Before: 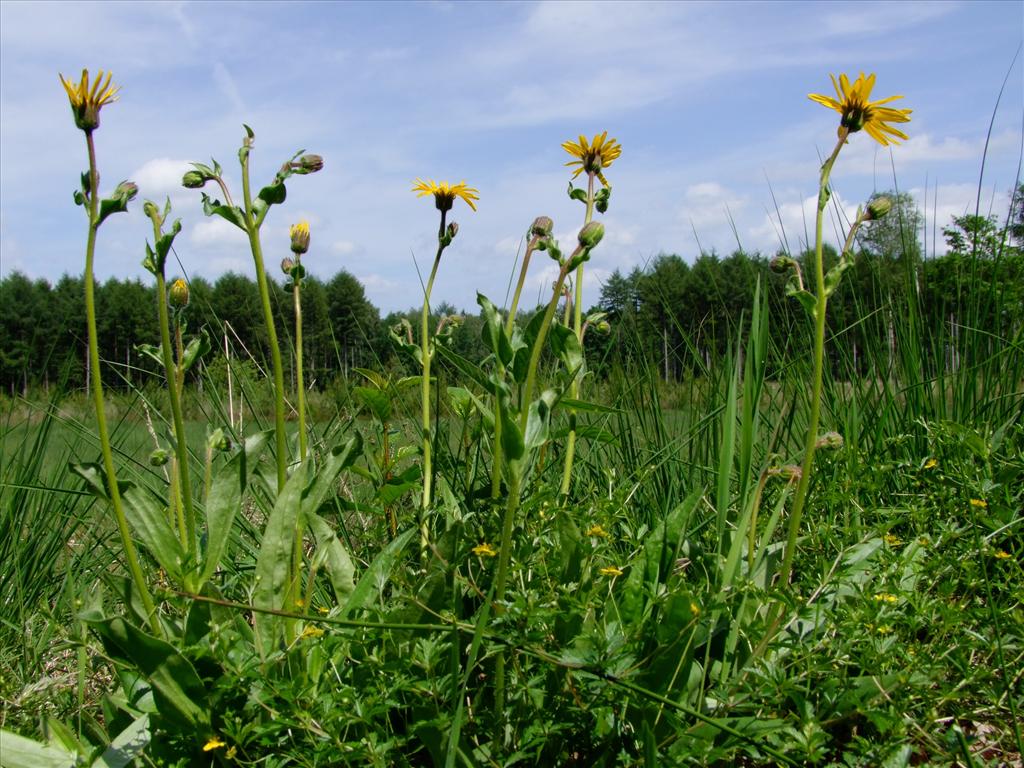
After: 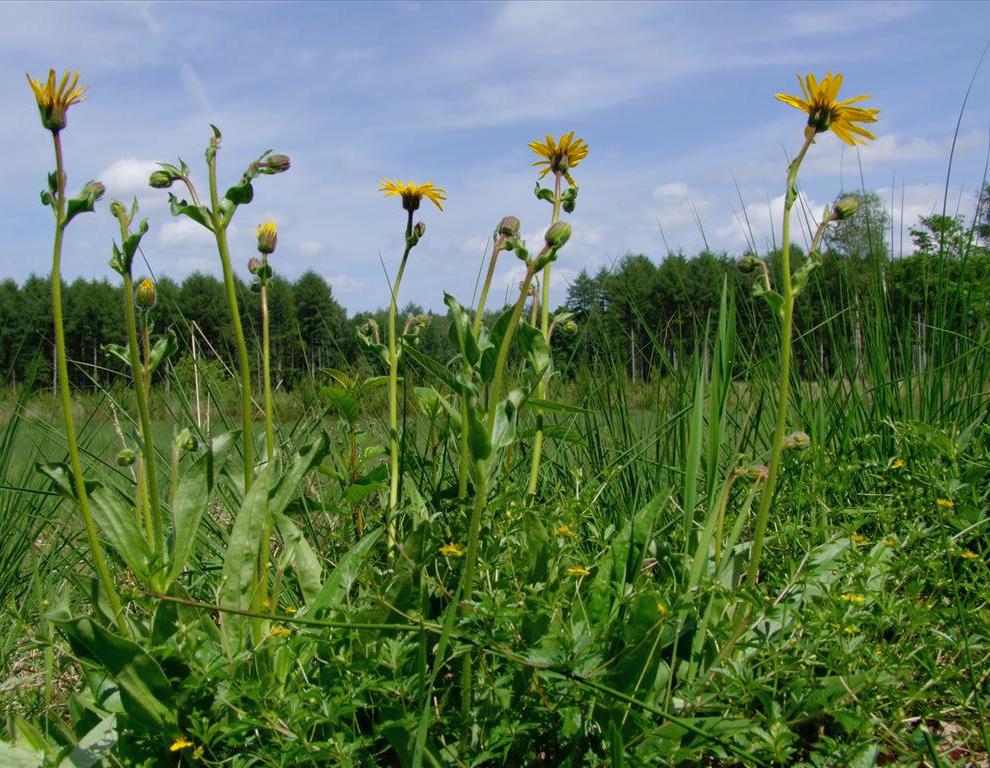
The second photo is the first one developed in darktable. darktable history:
crop and rotate: left 3.238%
shadows and highlights: on, module defaults
tone equalizer: on, module defaults
